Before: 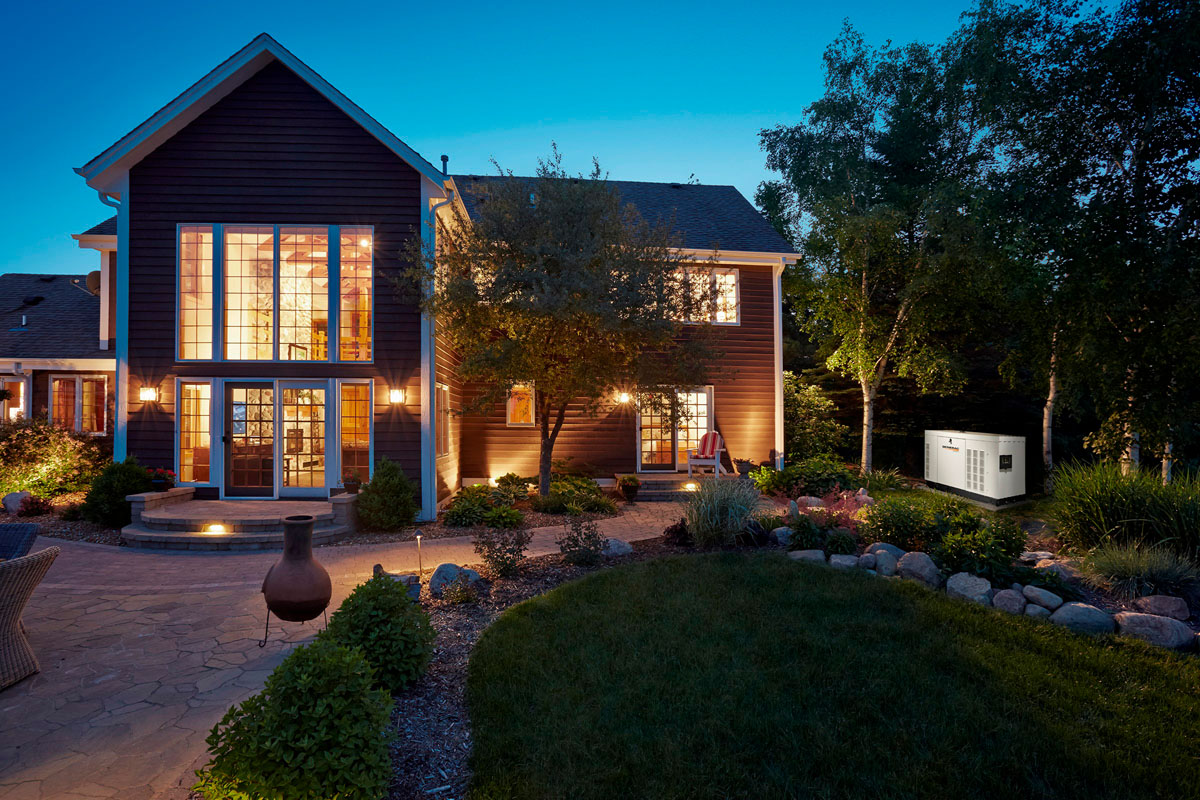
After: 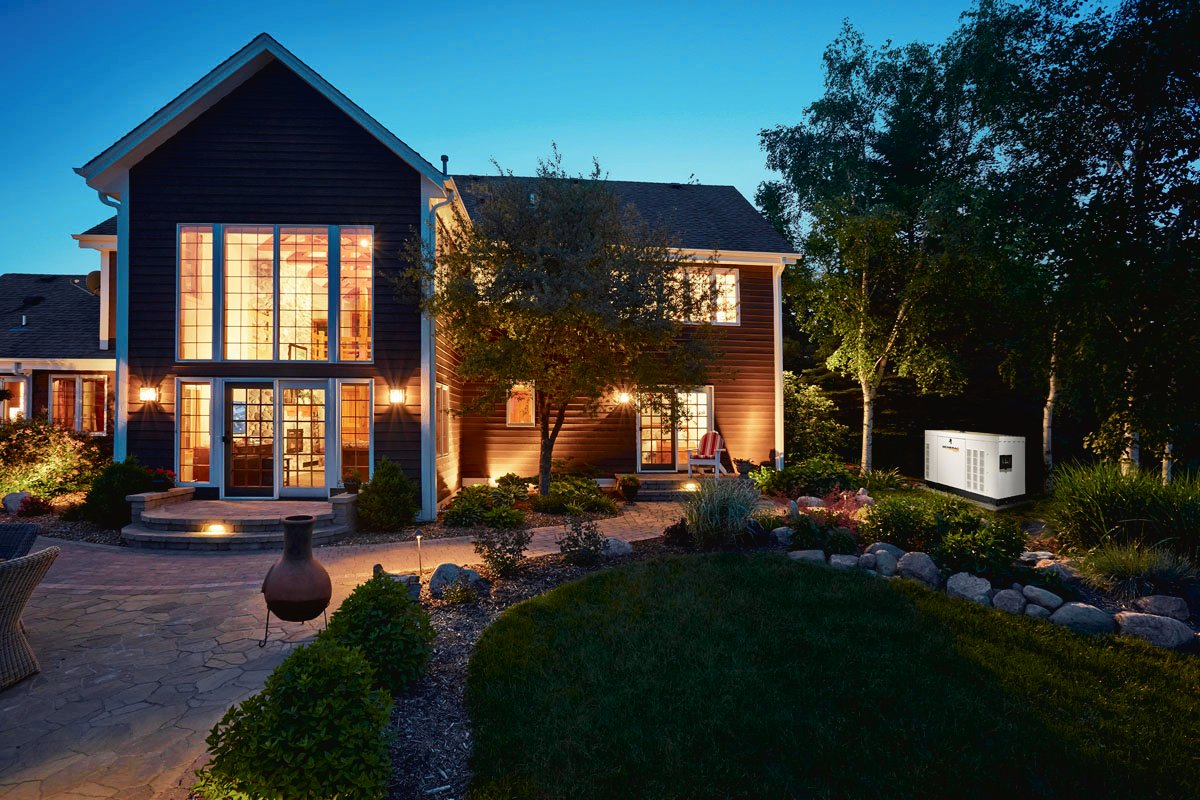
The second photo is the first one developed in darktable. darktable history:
tone curve: curves: ch0 [(0, 0.024) (0.049, 0.038) (0.176, 0.162) (0.33, 0.331) (0.432, 0.475) (0.601, 0.665) (0.843, 0.876) (1, 1)]; ch1 [(0, 0) (0.339, 0.358) (0.445, 0.439) (0.476, 0.47) (0.504, 0.504) (0.53, 0.511) (0.557, 0.558) (0.627, 0.635) (0.728, 0.746) (1, 1)]; ch2 [(0, 0) (0.327, 0.324) (0.417, 0.44) (0.46, 0.453) (0.502, 0.504) (0.526, 0.52) (0.54, 0.564) (0.606, 0.626) (0.76, 0.75) (1, 1)], color space Lab, independent channels, preserve colors none
